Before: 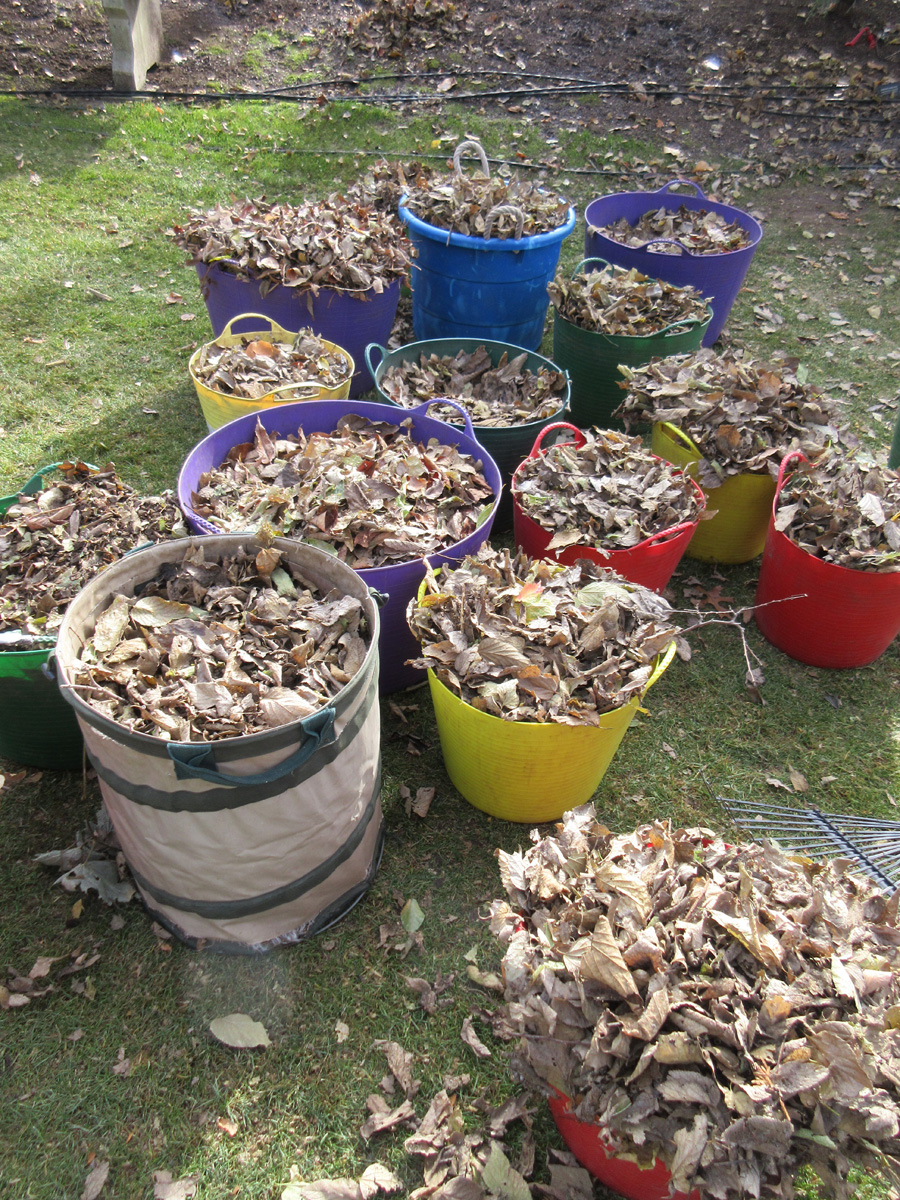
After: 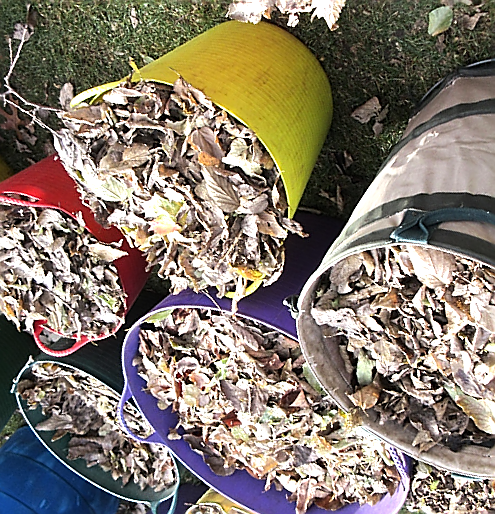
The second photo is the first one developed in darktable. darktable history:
sharpen: radius 1.379, amount 1.233, threshold 0.779
crop and rotate: angle 146.75°, left 9.126%, top 15.642%, right 4.535%, bottom 17.164%
tone equalizer: -8 EV -0.741 EV, -7 EV -0.679 EV, -6 EV -0.624 EV, -5 EV -0.403 EV, -3 EV 0.392 EV, -2 EV 0.6 EV, -1 EV 0.681 EV, +0 EV 0.737 EV, edges refinement/feathering 500, mask exposure compensation -1.26 EV, preserve details no
